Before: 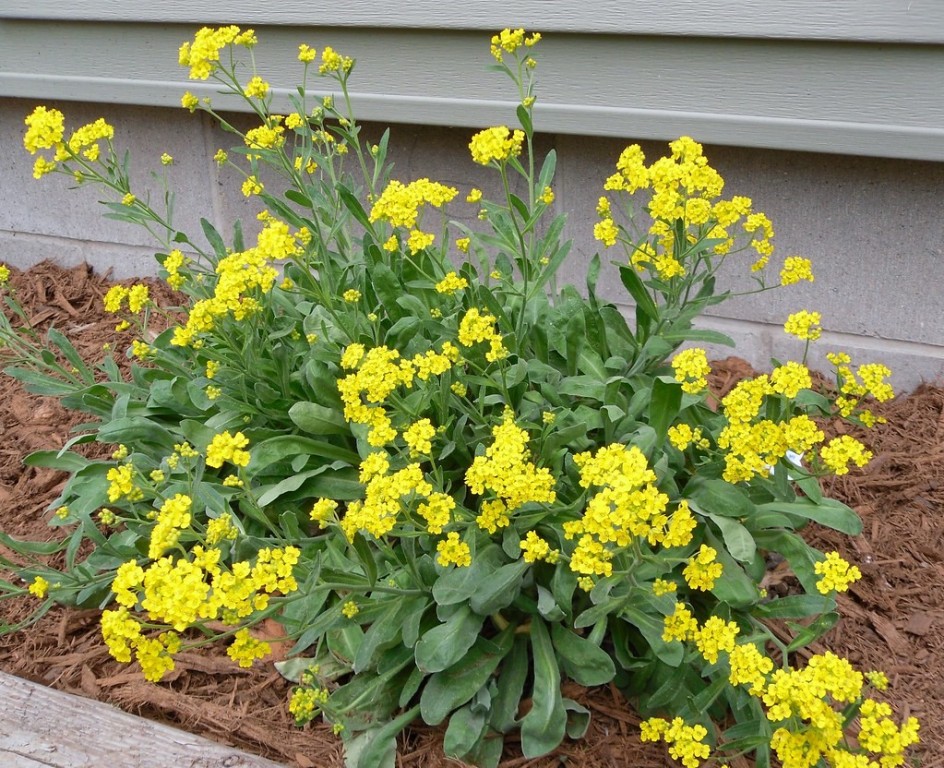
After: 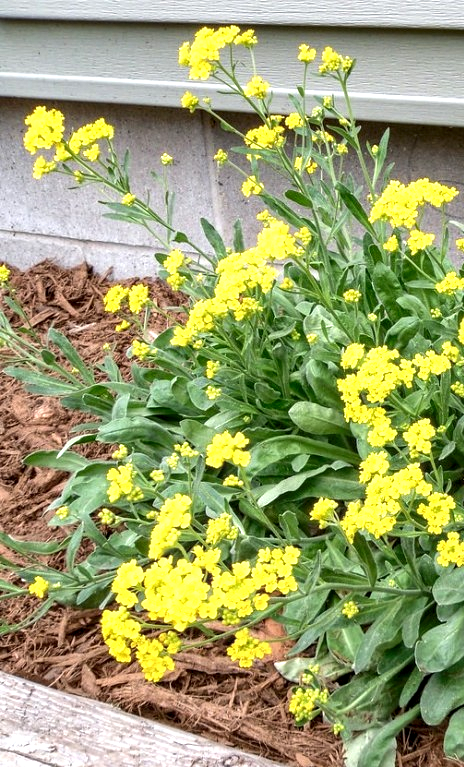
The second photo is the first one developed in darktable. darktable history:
exposure: exposure 0.6 EV, compensate highlight preservation false
crop and rotate: left 0%, top 0%, right 50.845%
local contrast: detail 160%
